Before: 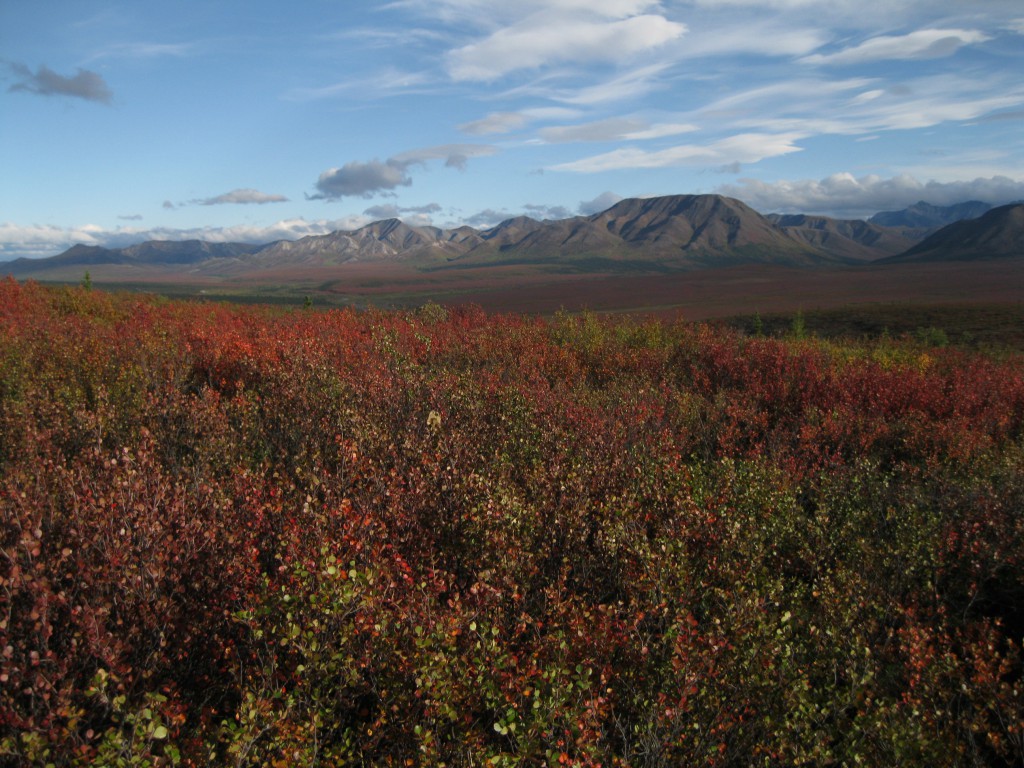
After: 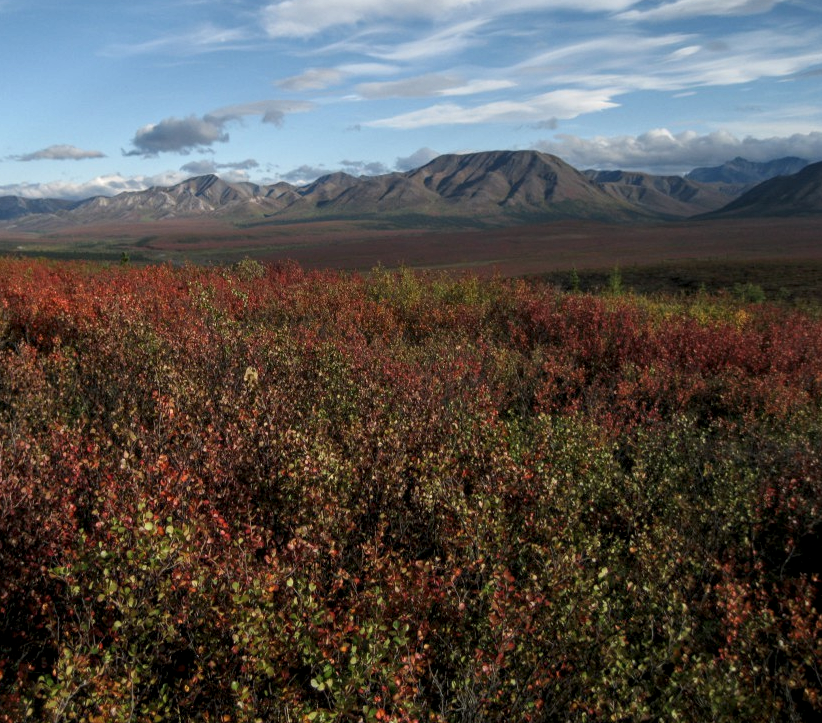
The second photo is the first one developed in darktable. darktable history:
local contrast: highlights 61%, detail 143%, midtone range 0.428
crop and rotate: left 17.959%, top 5.771%, right 1.742%
